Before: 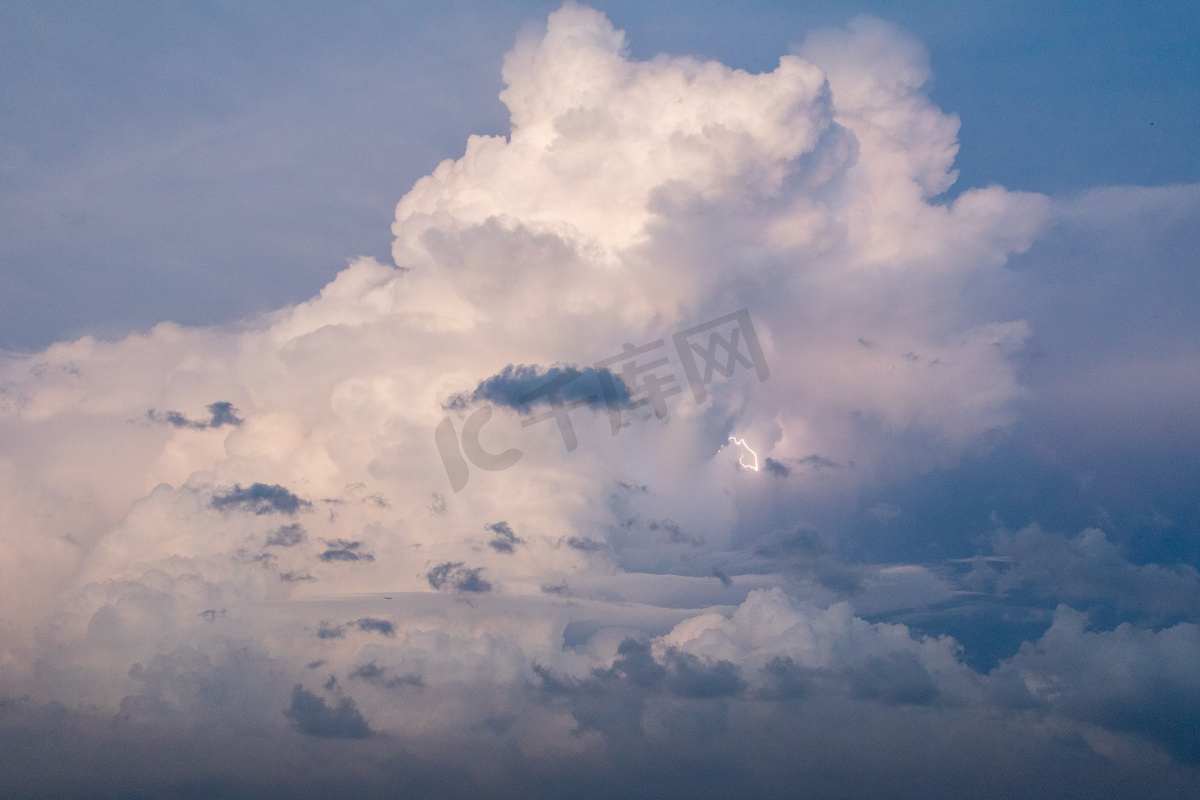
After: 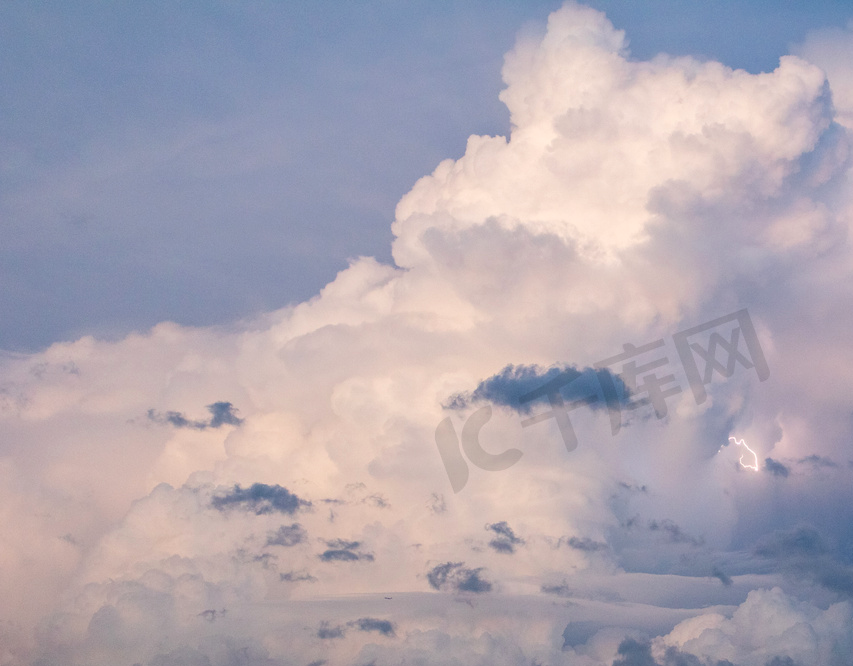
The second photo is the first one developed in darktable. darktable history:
contrast brightness saturation: contrast 0.1, brightness 0.03, saturation 0.09
crop: right 28.885%, bottom 16.626%
